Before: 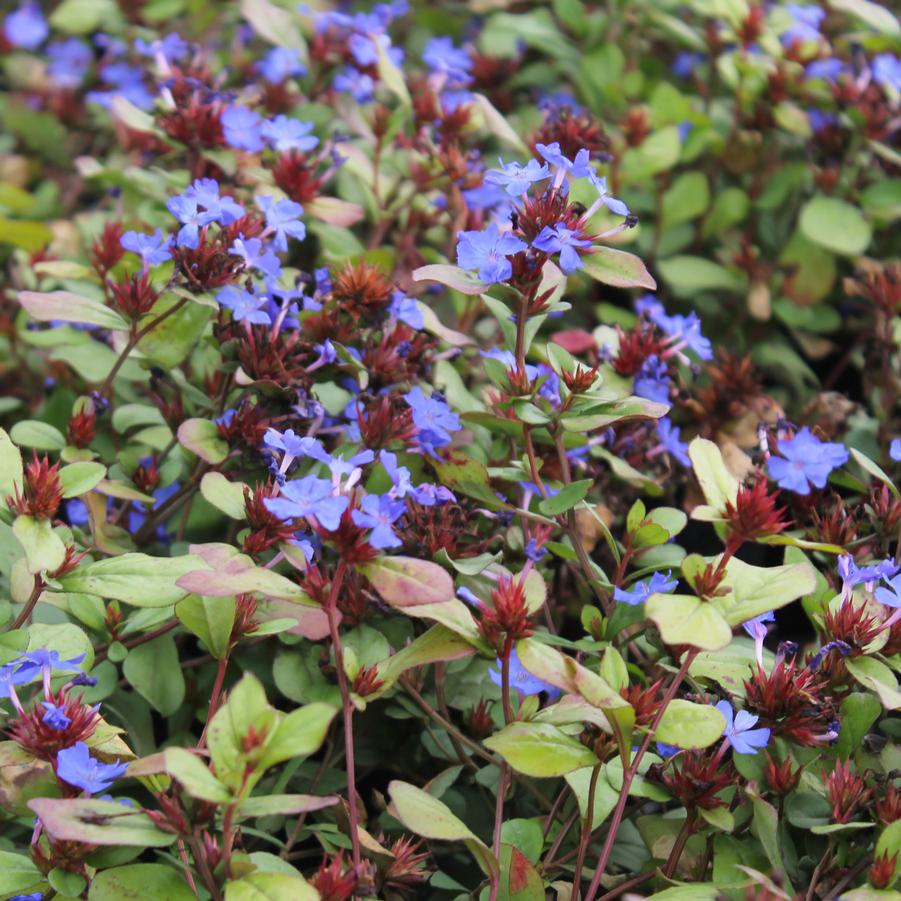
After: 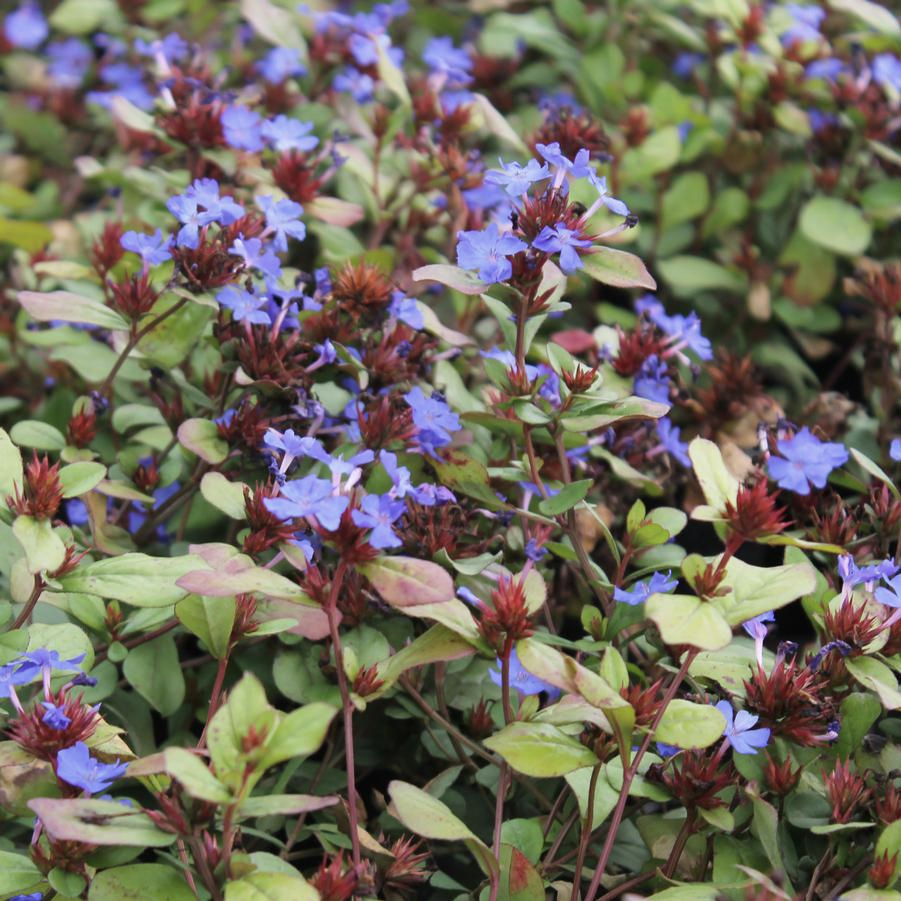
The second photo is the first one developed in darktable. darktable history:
color correction: highlights b* -0.043, saturation 0.873
